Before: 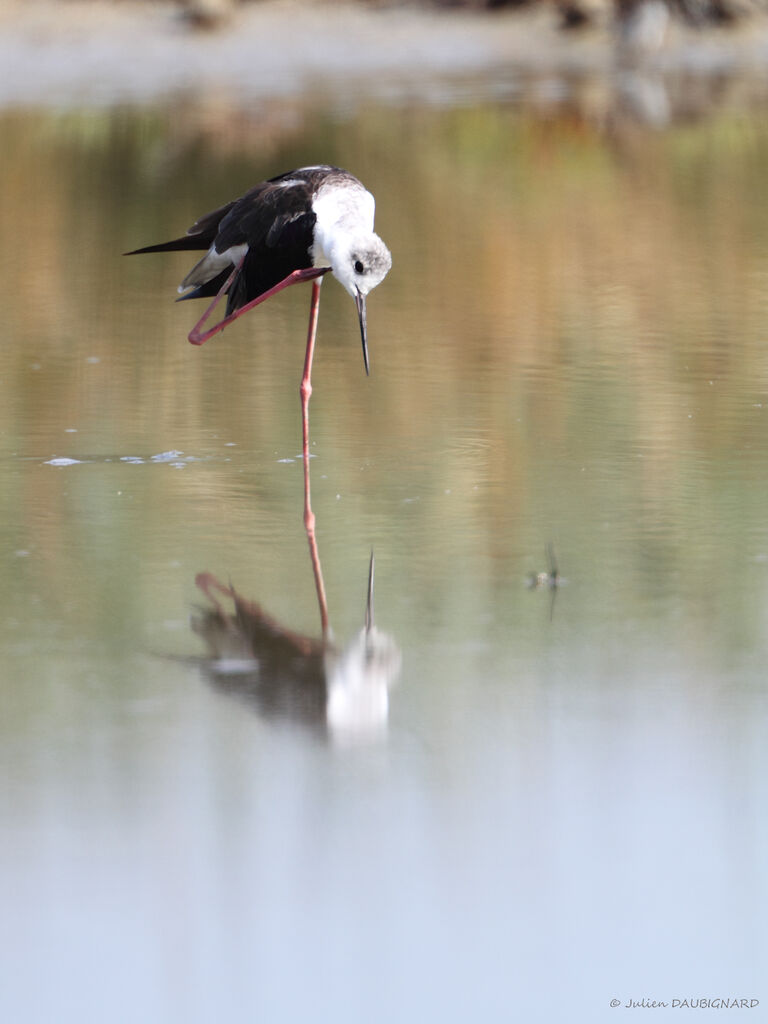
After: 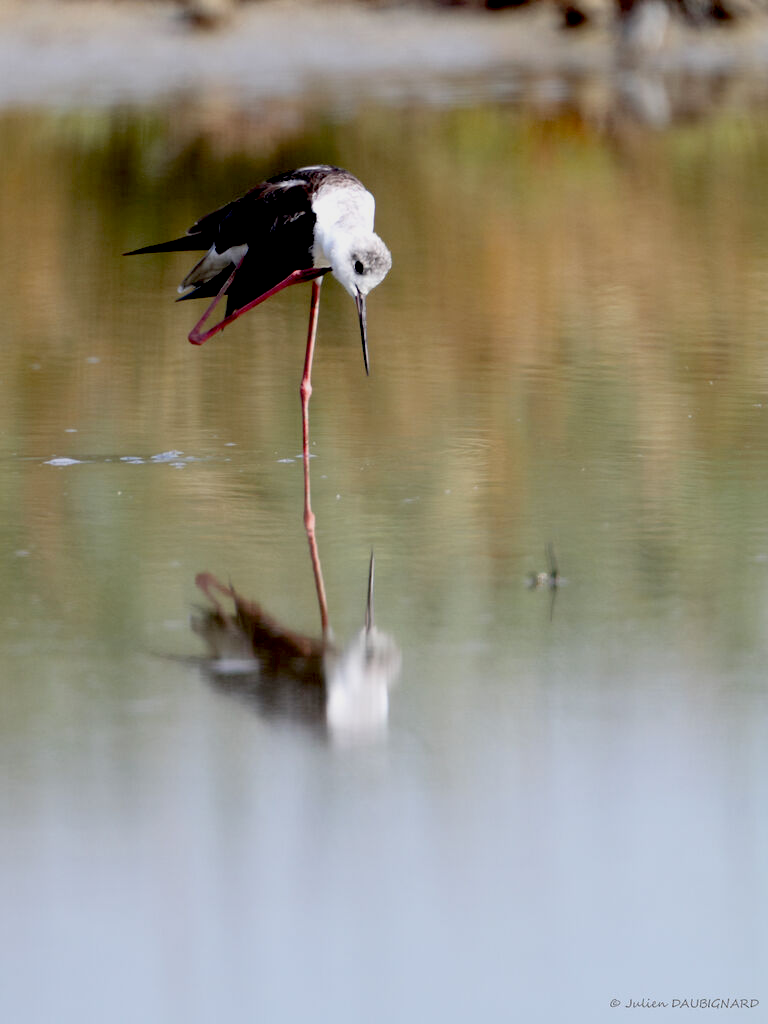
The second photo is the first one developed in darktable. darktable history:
exposure: black level correction 0.046, exposure -0.228 EV, compensate highlight preservation false
